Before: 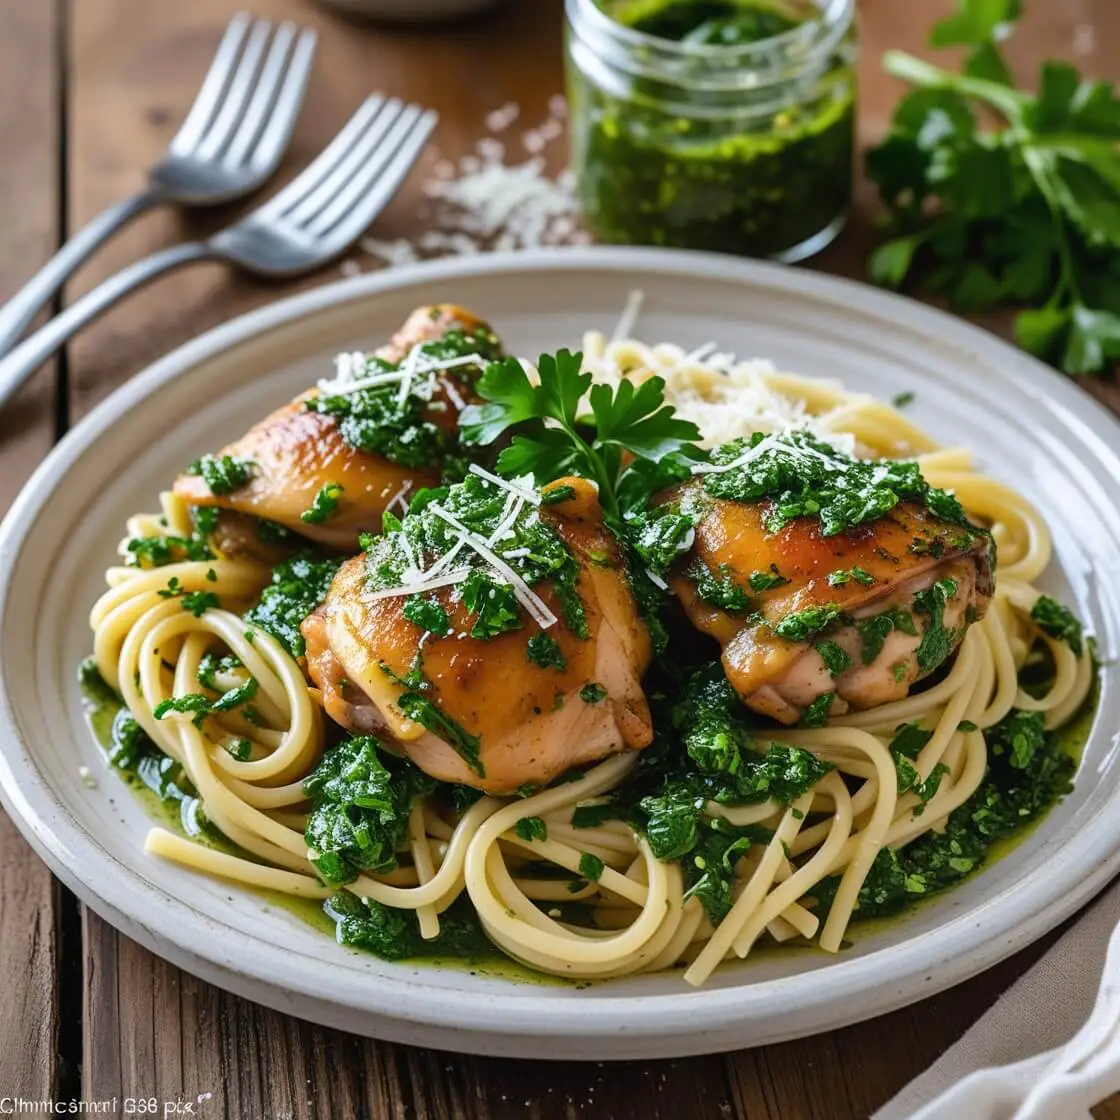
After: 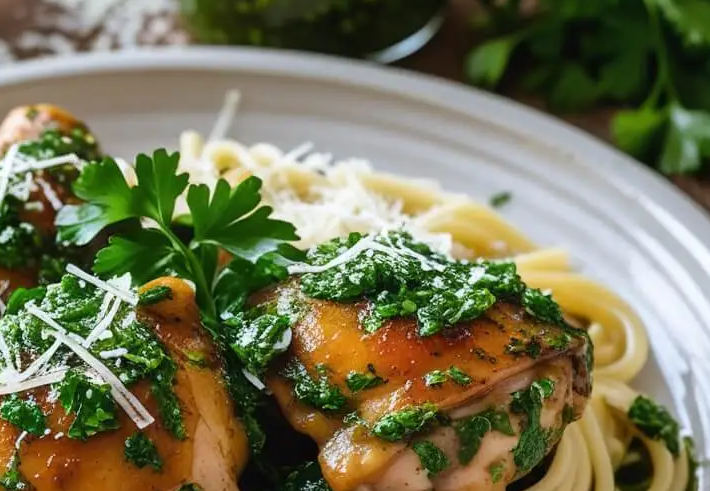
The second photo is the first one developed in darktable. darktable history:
crop: left 36.026%, top 17.898%, right 0.574%, bottom 38.232%
